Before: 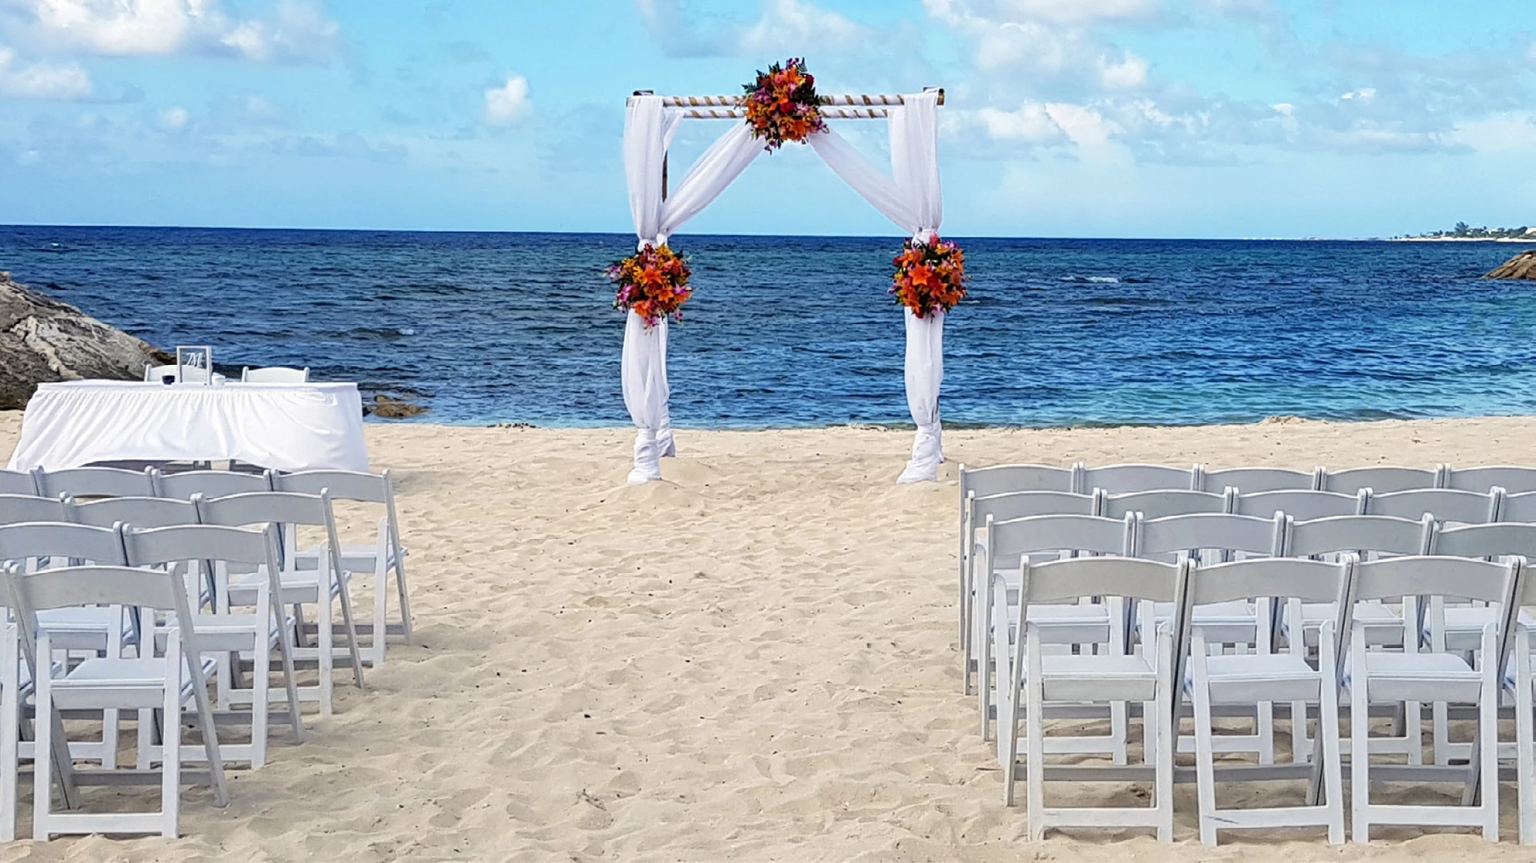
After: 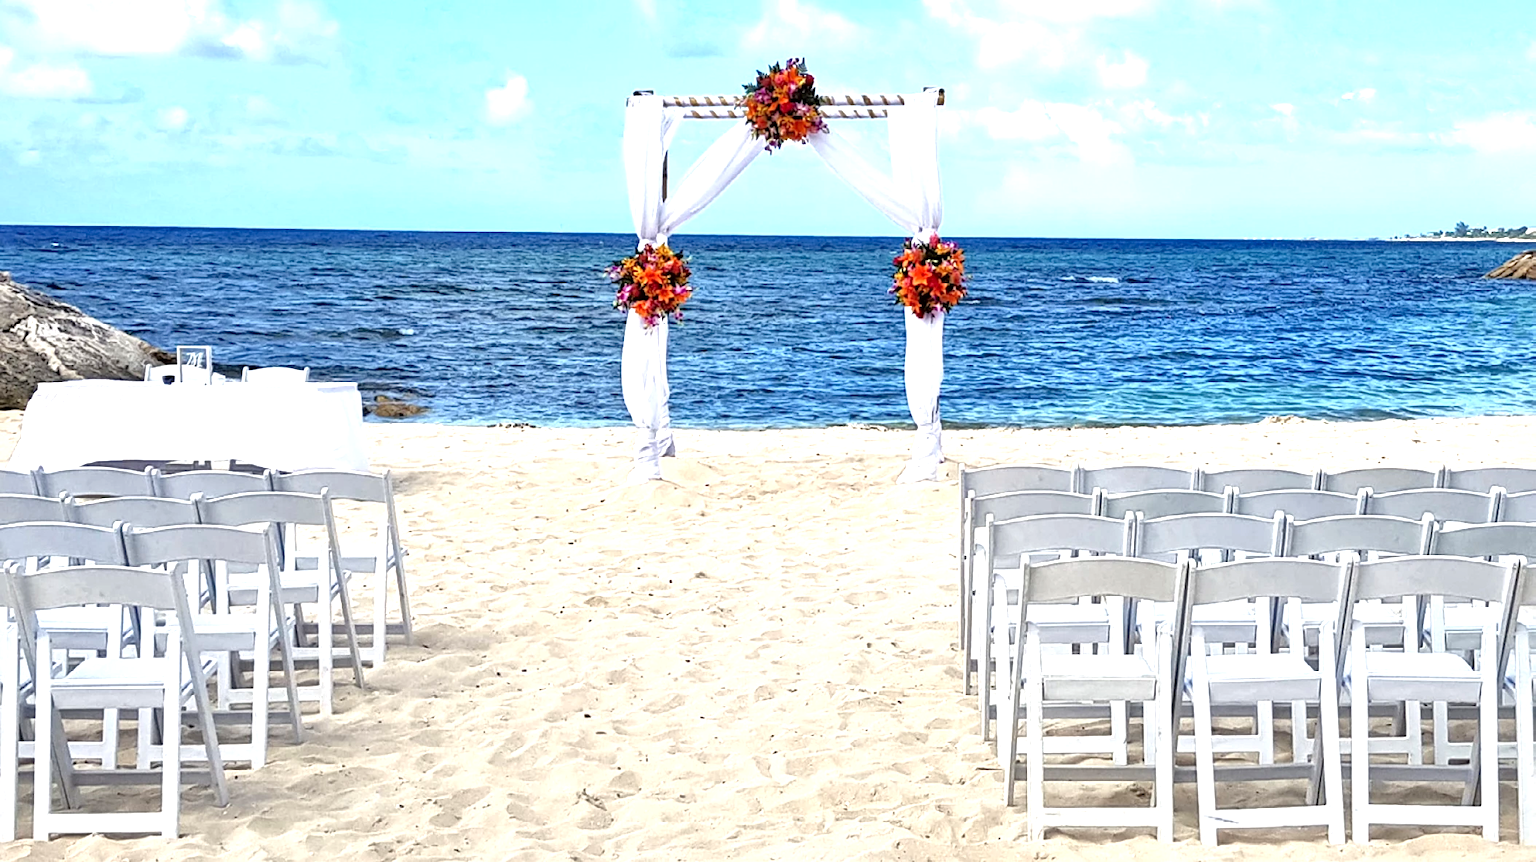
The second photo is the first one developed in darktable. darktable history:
local contrast: mode bilateral grid, contrast 25, coarseness 47, detail 151%, midtone range 0.2
tone equalizer: -8 EV 0.017 EV, -7 EV -0.035 EV, -6 EV 0.041 EV, -5 EV 0.045 EV, -4 EV 0.267 EV, -3 EV 0.63 EV, -2 EV 0.586 EV, -1 EV 0.212 EV, +0 EV 0.027 EV, mask exposure compensation -0.507 EV
exposure: black level correction 0, exposure 0.7 EV, compensate highlight preservation false
